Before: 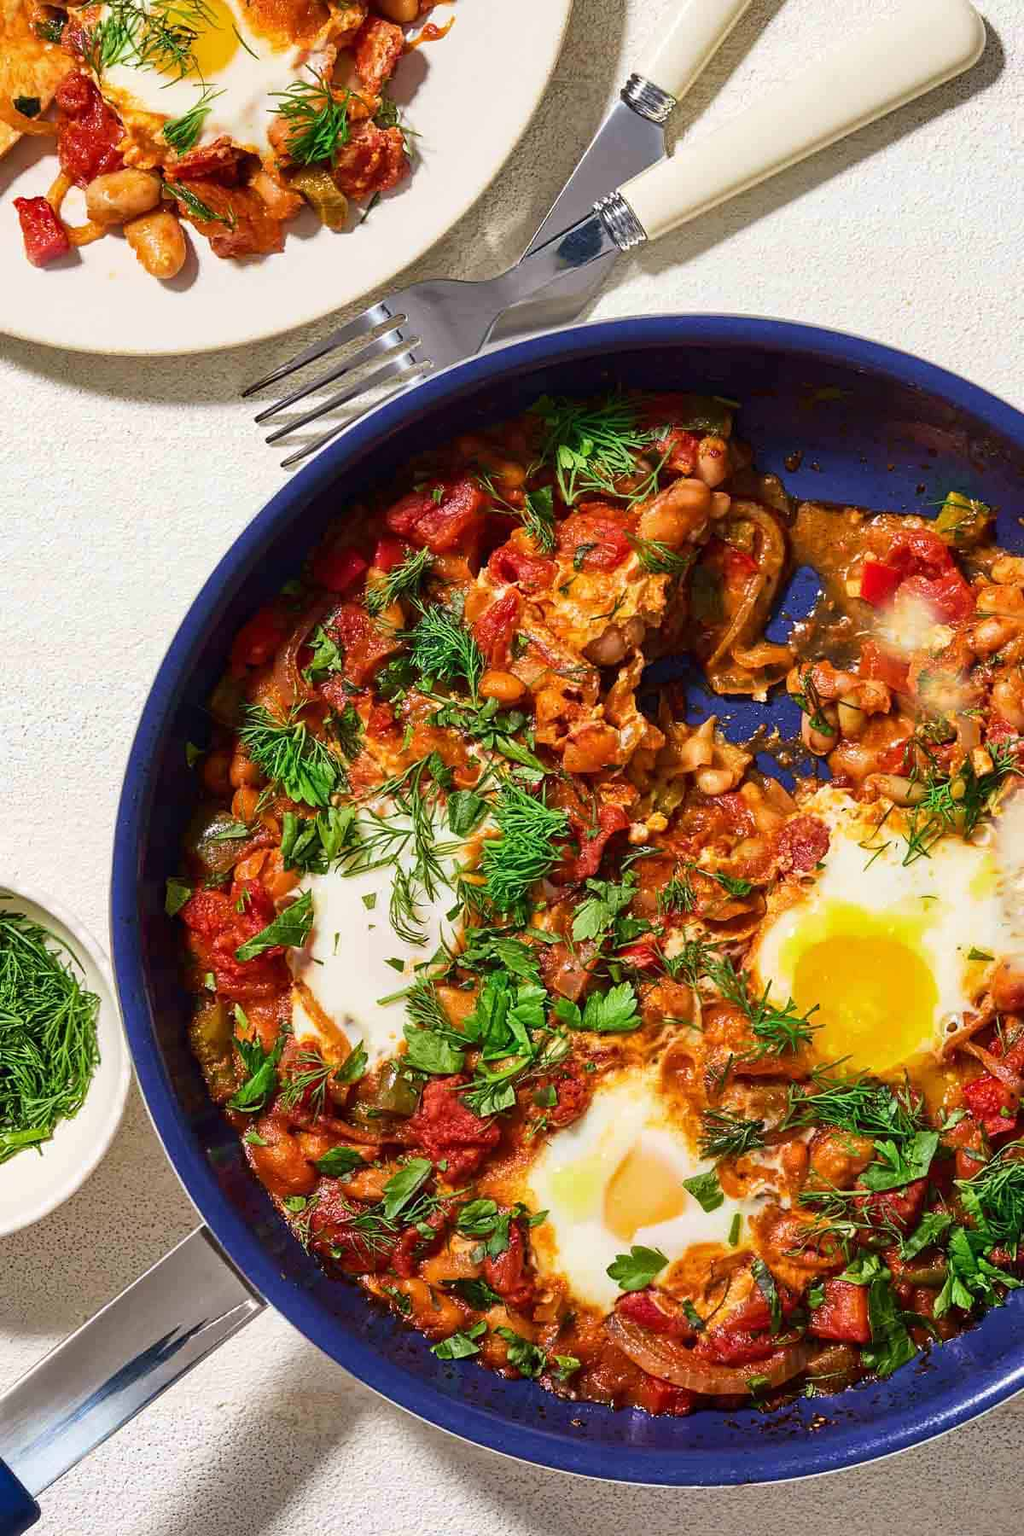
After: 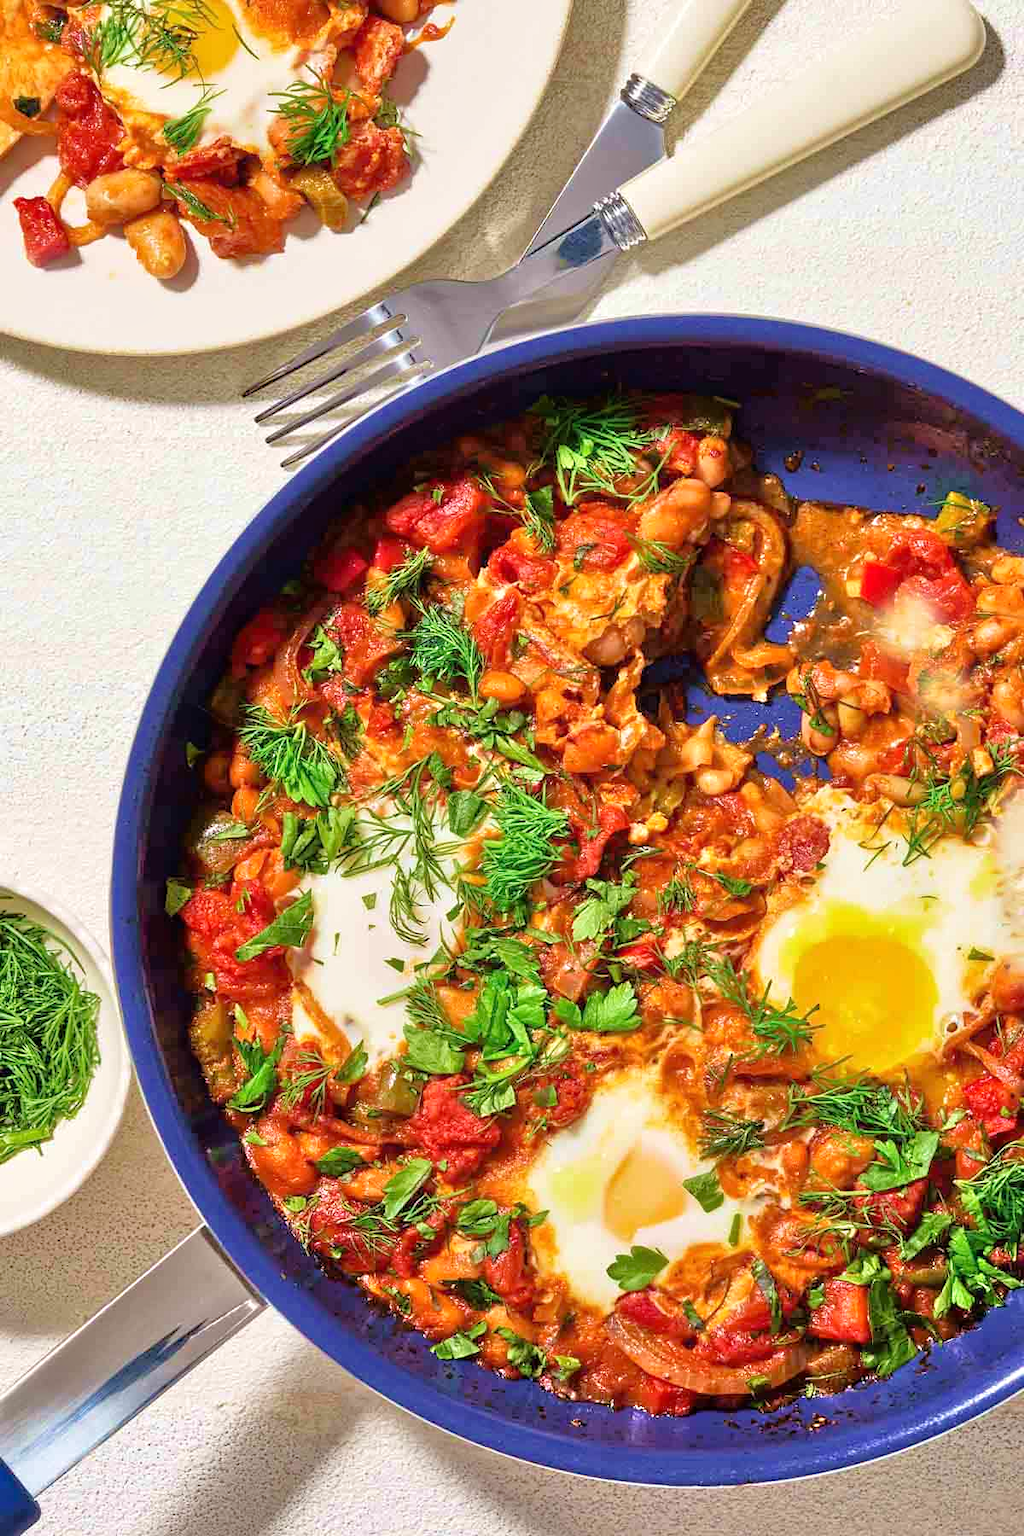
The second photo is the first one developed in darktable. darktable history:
tone equalizer: -7 EV 0.15 EV, -6 EV 0.6 EV, -5 EV 1.15 EV, -4 EV 1.33 EV, -3 EV 1.15 EV, -2 EV 0.6 EV, -1 EV 0.15 EV, mask exposure compensation -0.5 EV
velvia: on, module defaults
